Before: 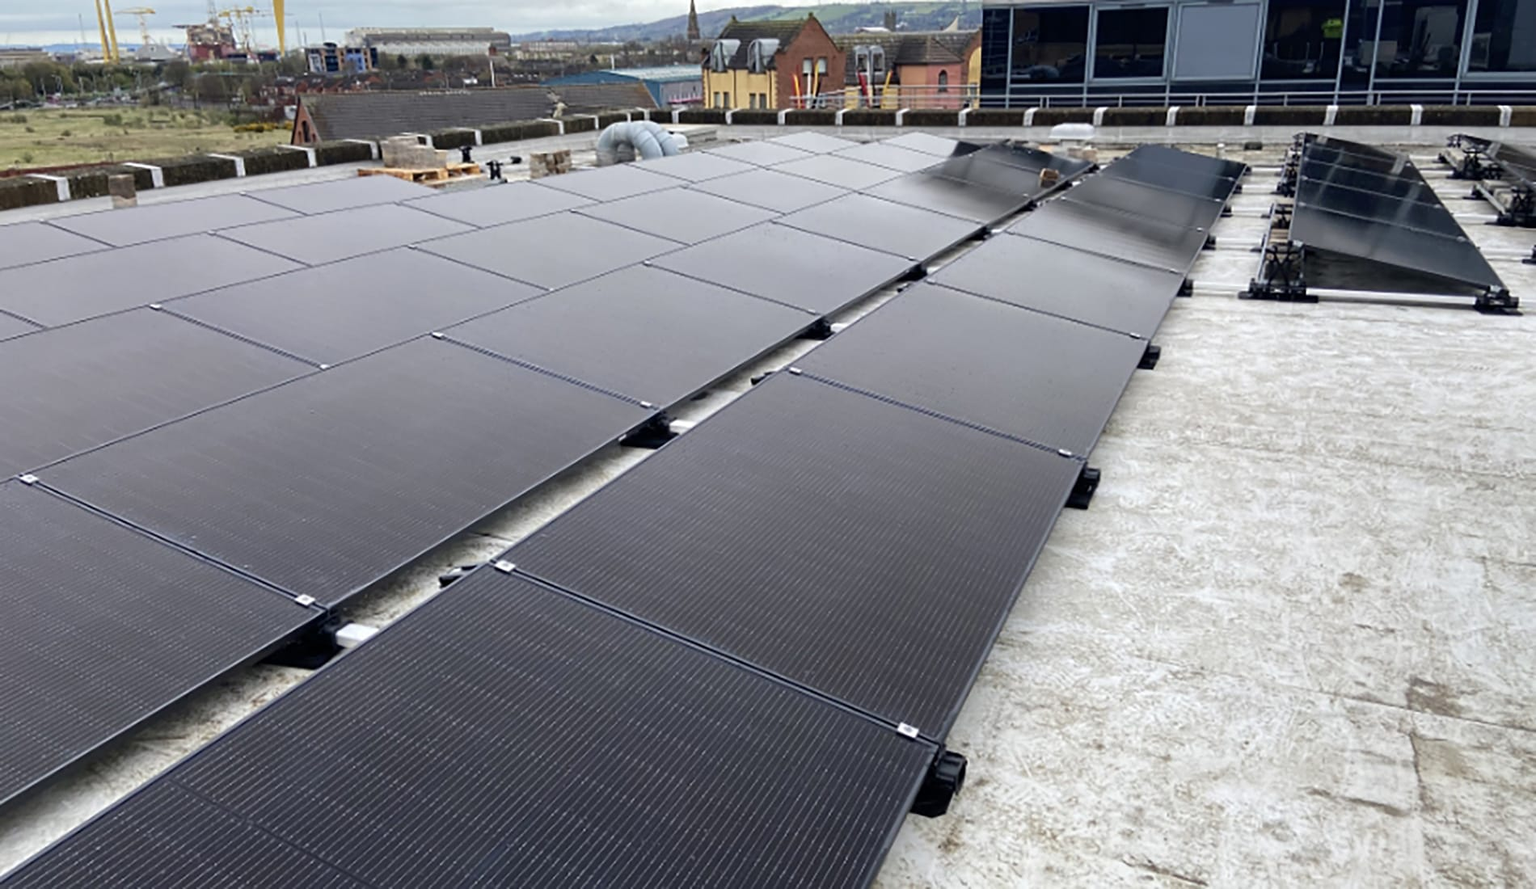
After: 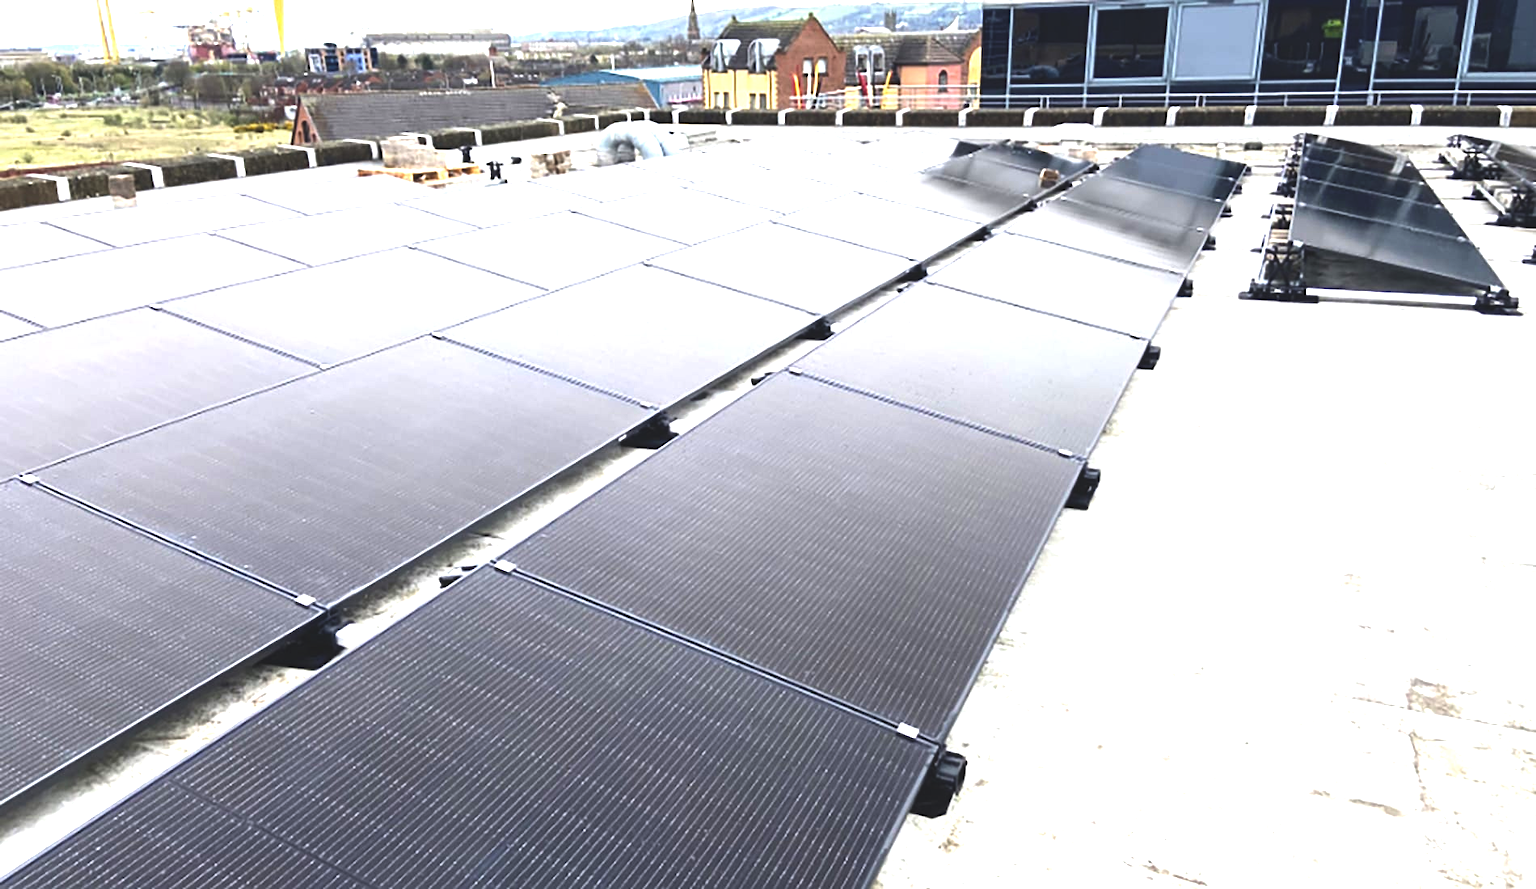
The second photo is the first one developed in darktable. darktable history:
exposure: black level correction 0, exposure 1.2 EV, compensate highlight preservation false
color balance rgb: global offset › luminance 1.994%, perceptual saturation grading › global saturation 18.292%, perceptual brilliance grading › global brilliance -17.954%, perceptual brilliance grading › highlights 29.251%
